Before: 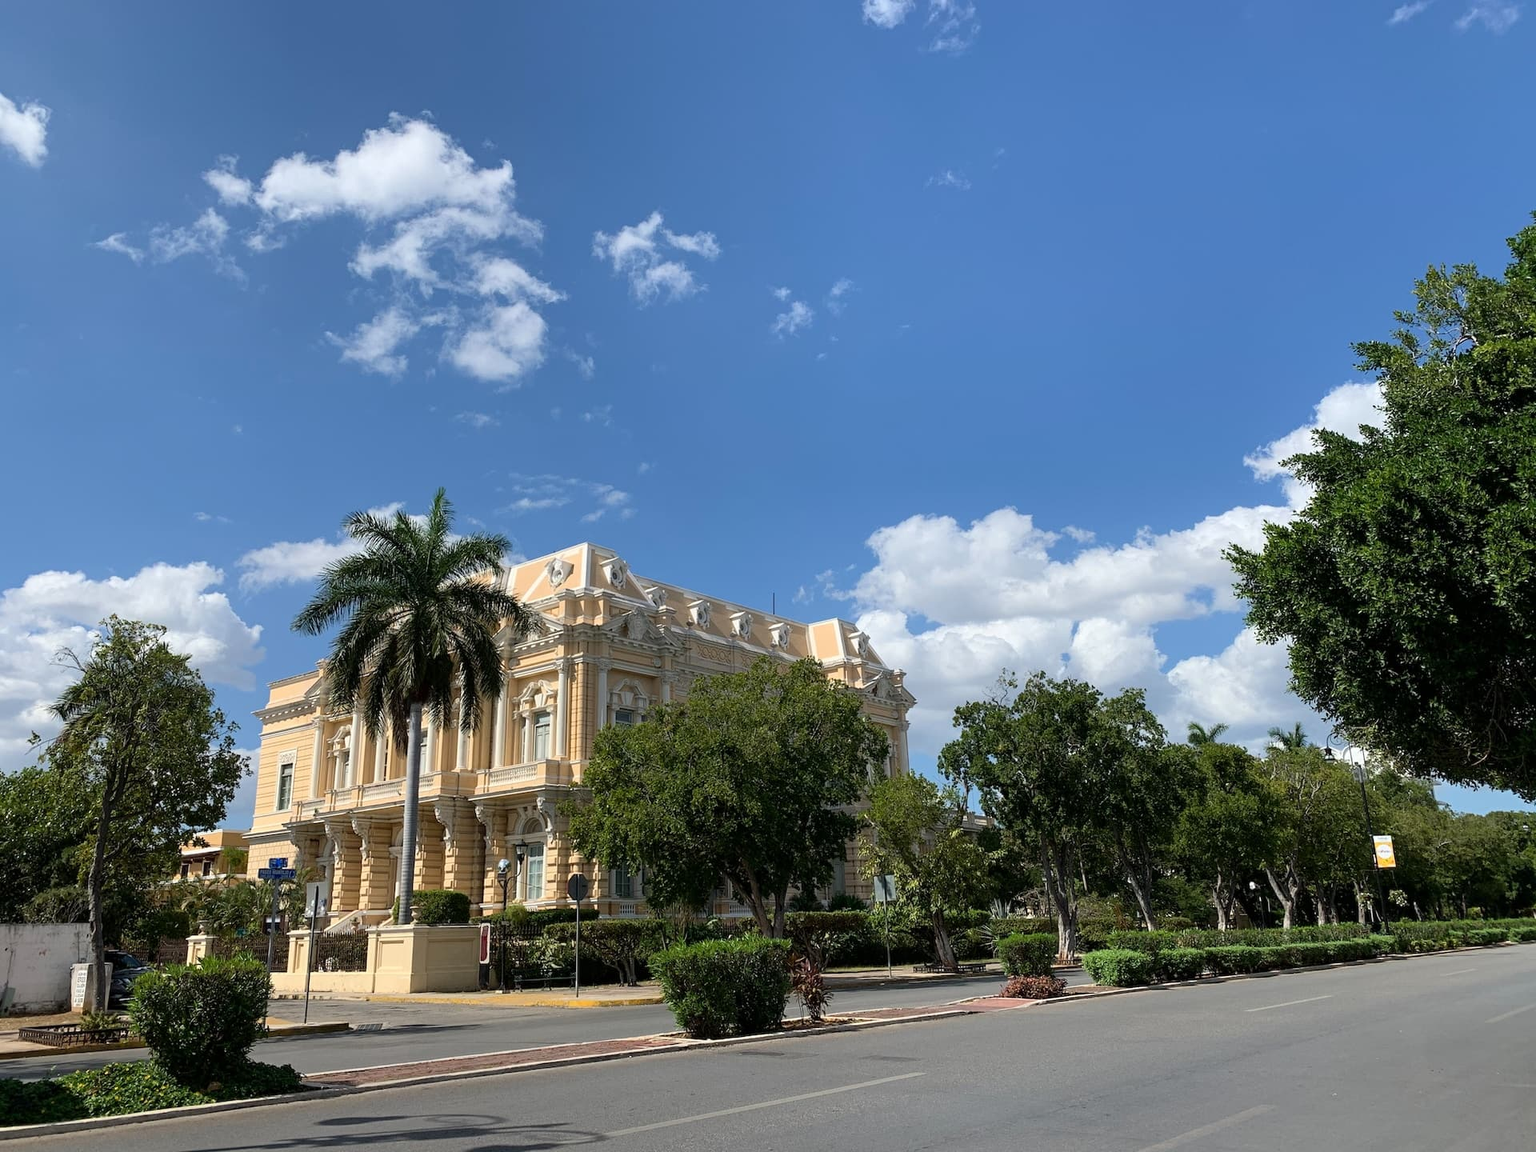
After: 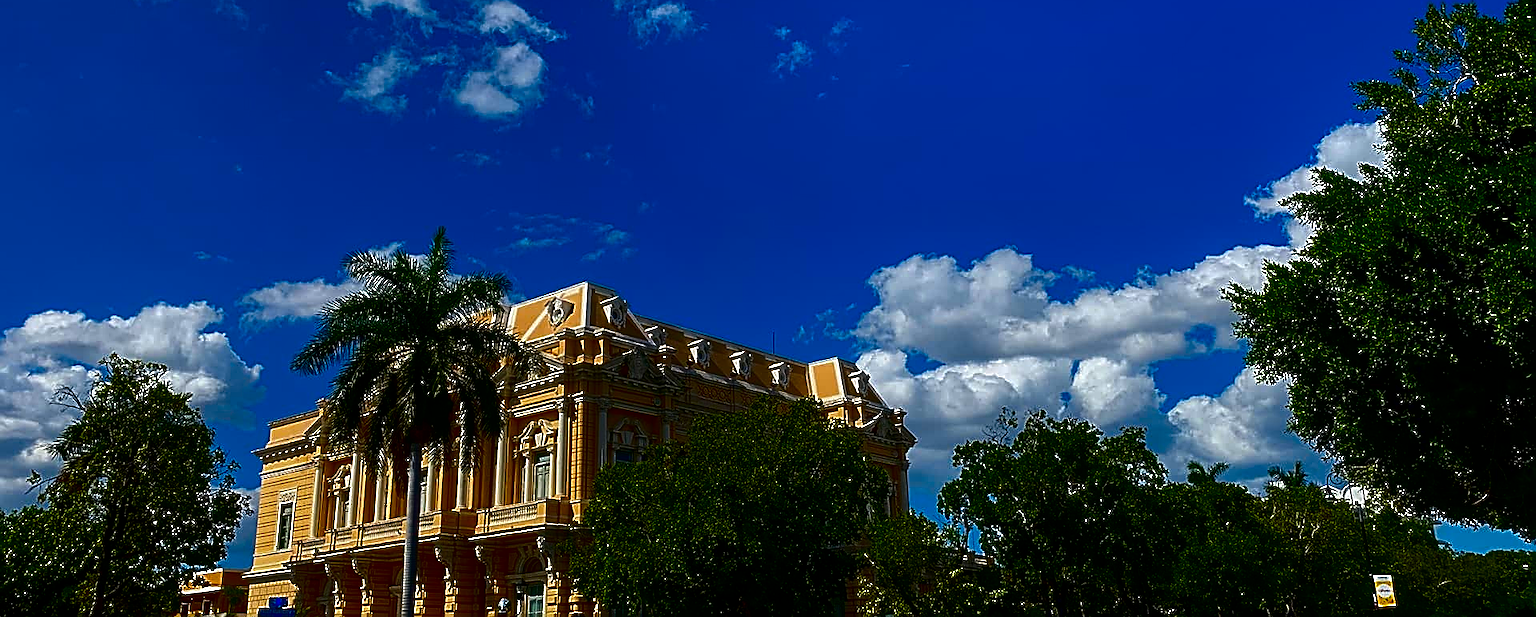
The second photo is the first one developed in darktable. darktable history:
sharpen: amount 0.992
local contrast: on, module defaults
crop and rotate: top 22.675%, bottom 23.653%
contrast brightness saturation: brightness -0.988, saturation 0.985
